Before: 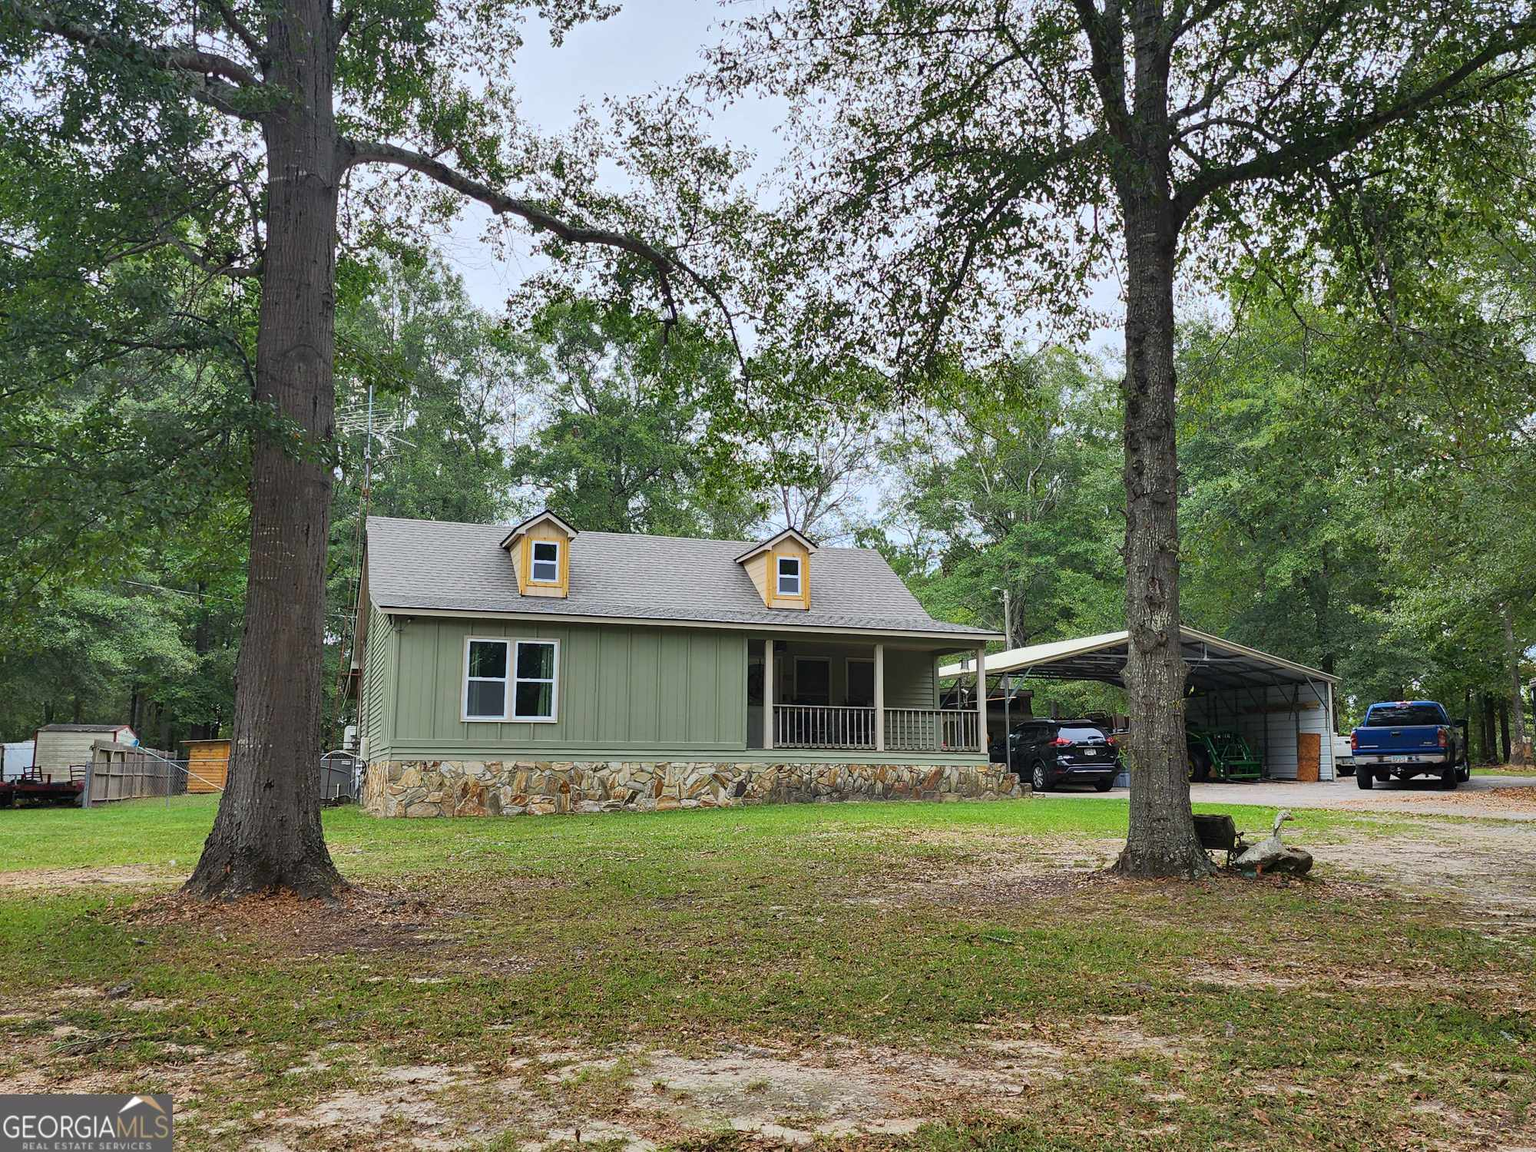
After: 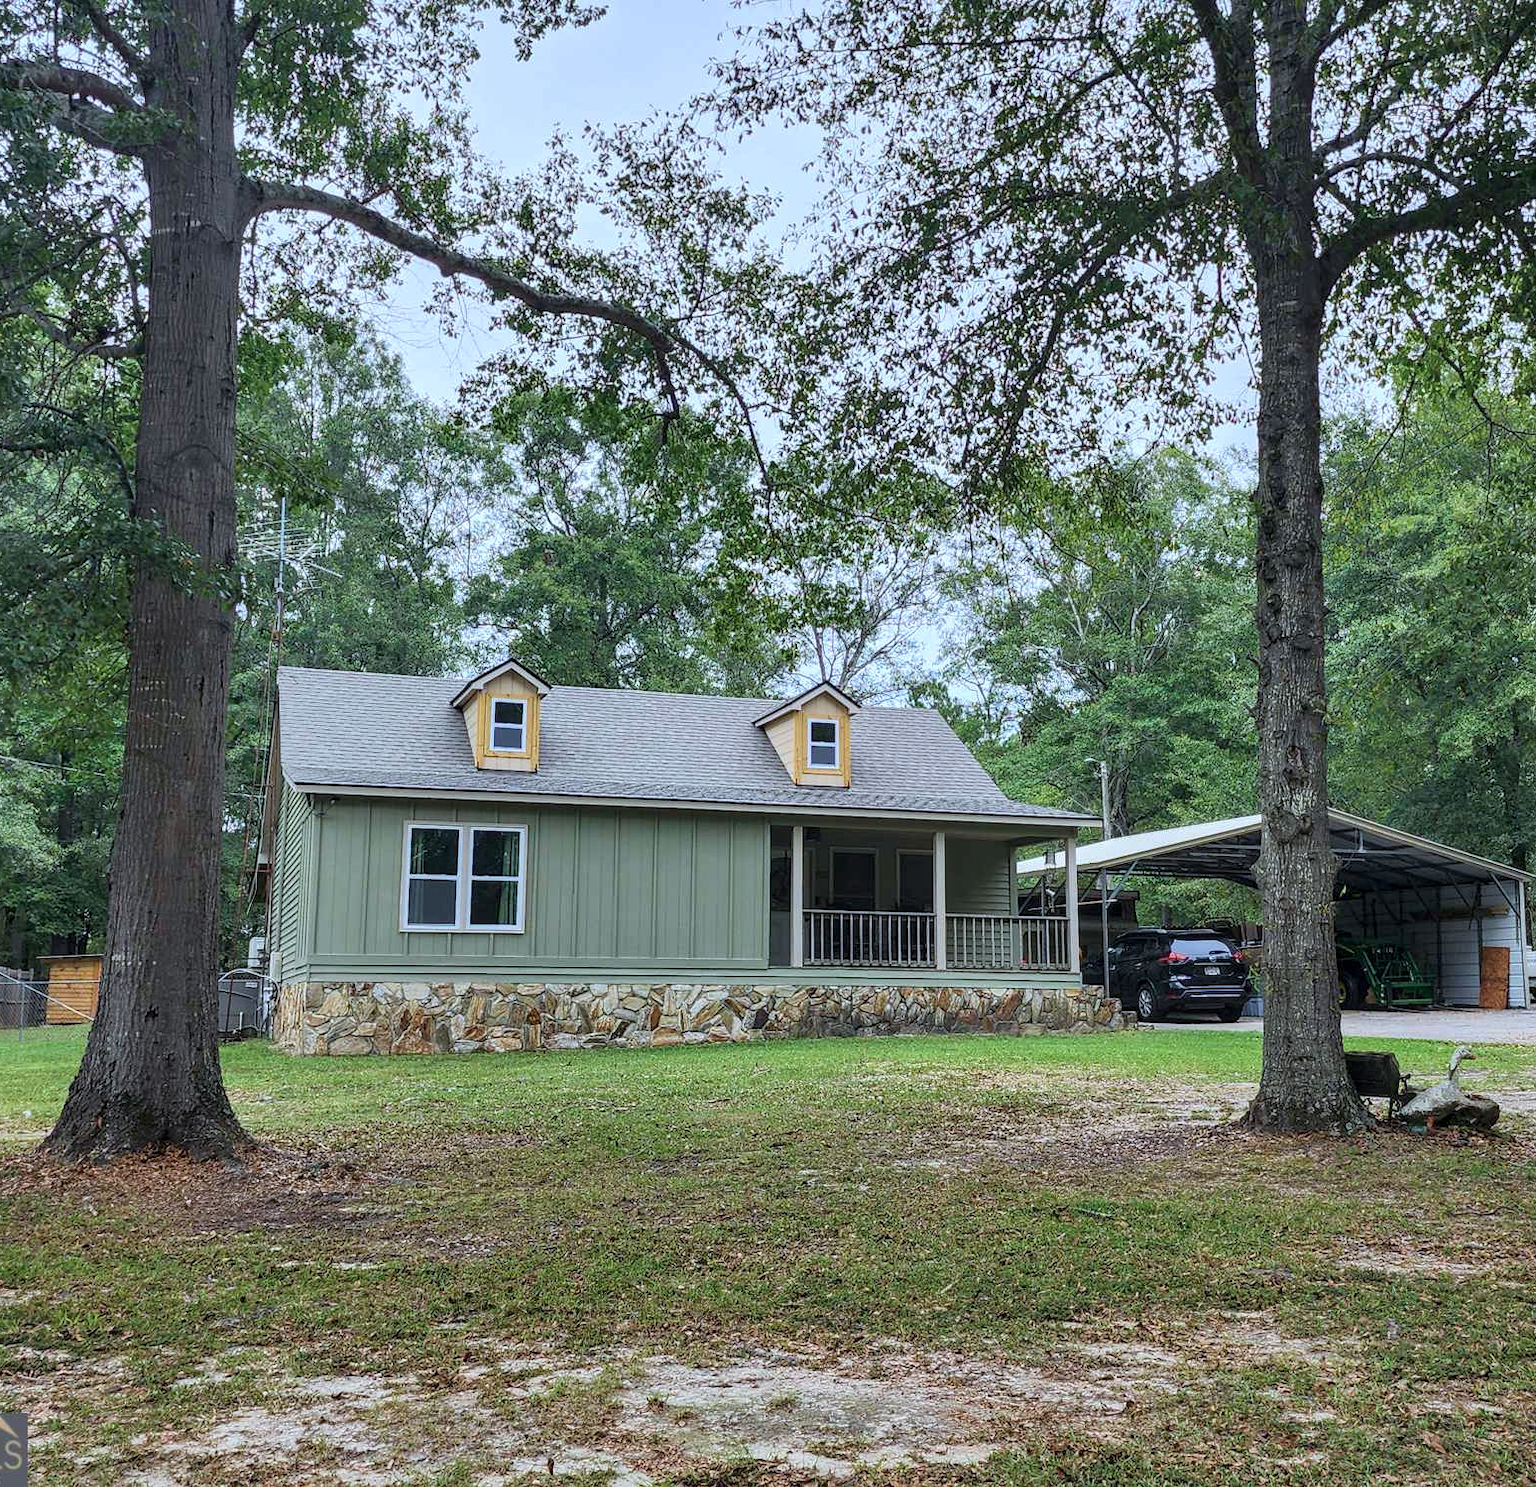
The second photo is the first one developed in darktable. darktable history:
local contrast: on, module defaults
crop: left 9.88%, right 12.664%
color calibration: illuminant as shot in camera, x 0.369, y 0.376, temperature 4328.46 K, gamut compression 3
